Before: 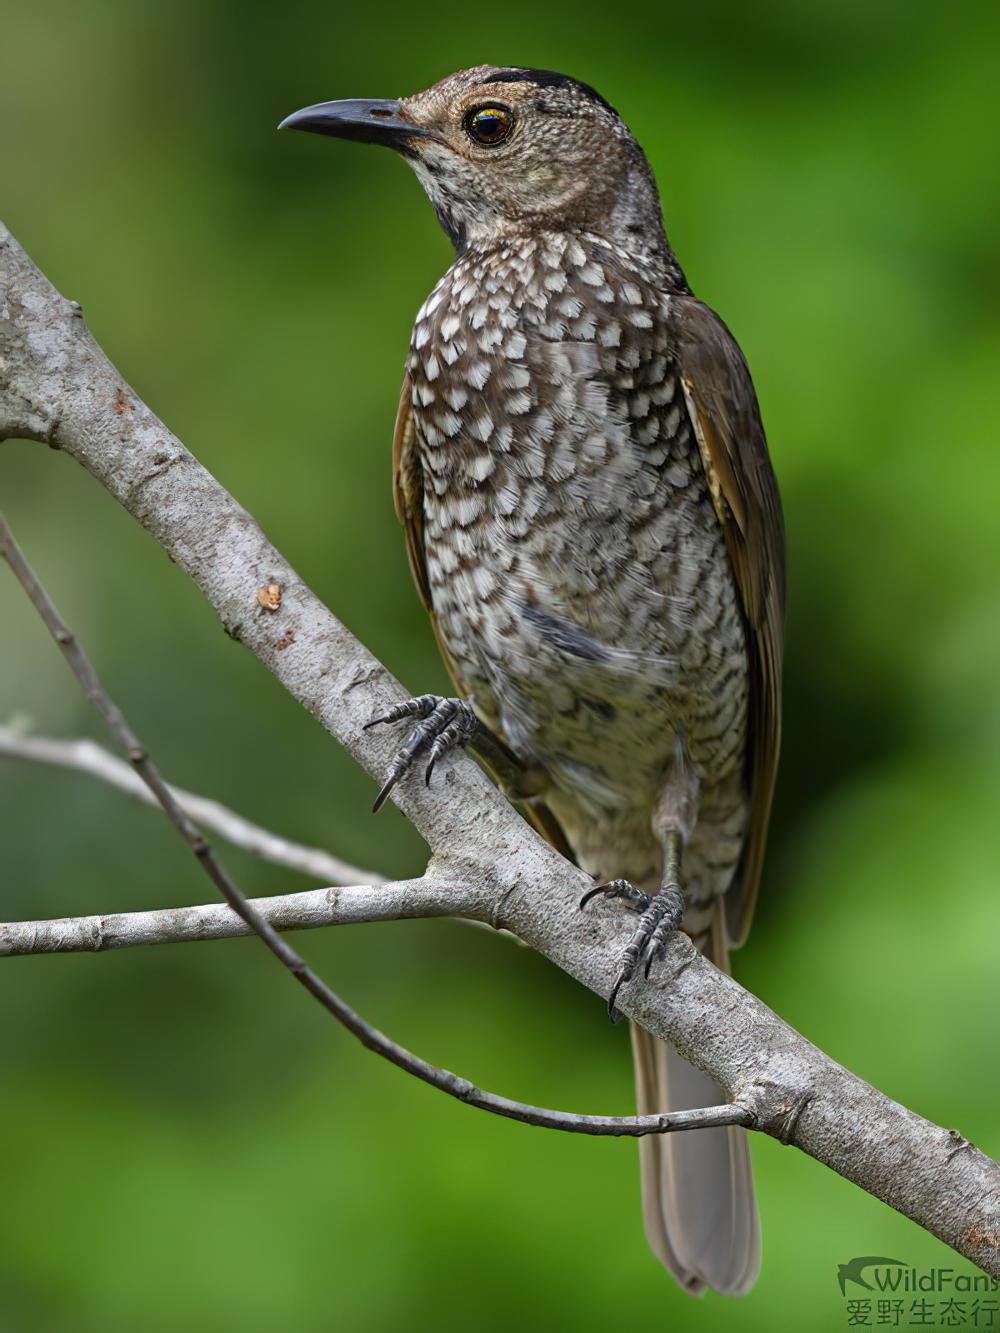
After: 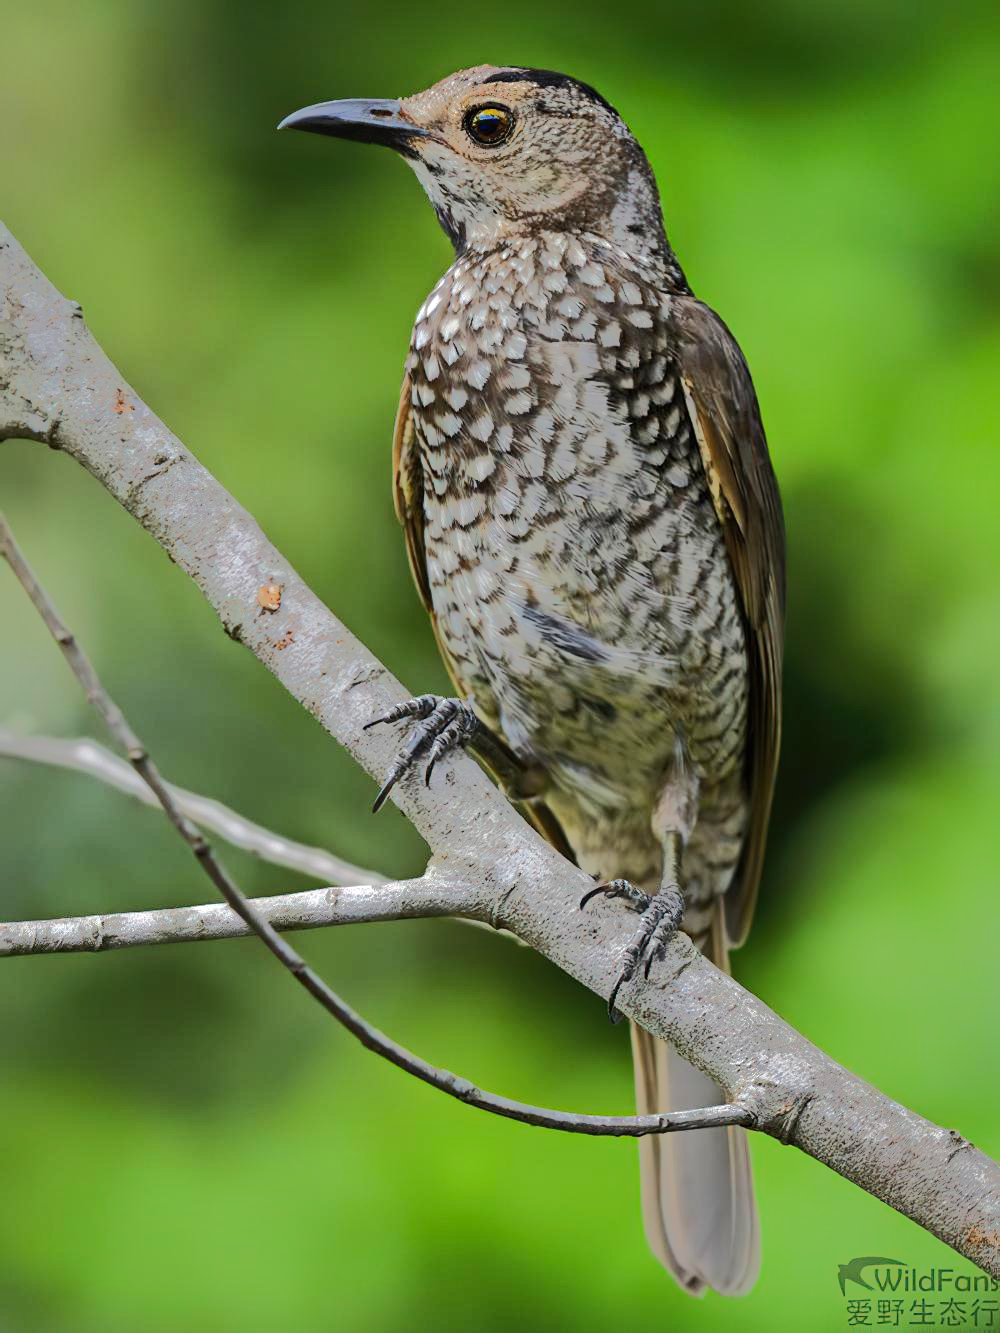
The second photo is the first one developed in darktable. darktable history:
tone equalizer: -8 EV -0.521 EV, -7 EV -0.3 EV, -6 EV -0.088 EV, -5 EV 0.389 EV, -4 EV 0.979 EV, -3 EV 0.805 EV, -2 EV -0.01 EV, -1 EV 0.129 EV, +0 EV -0.014 EV, edges refinement/feathering 500, mask exposure compensation -1.57 EV, preserve details no
shadows and highlights: on, module defaults
